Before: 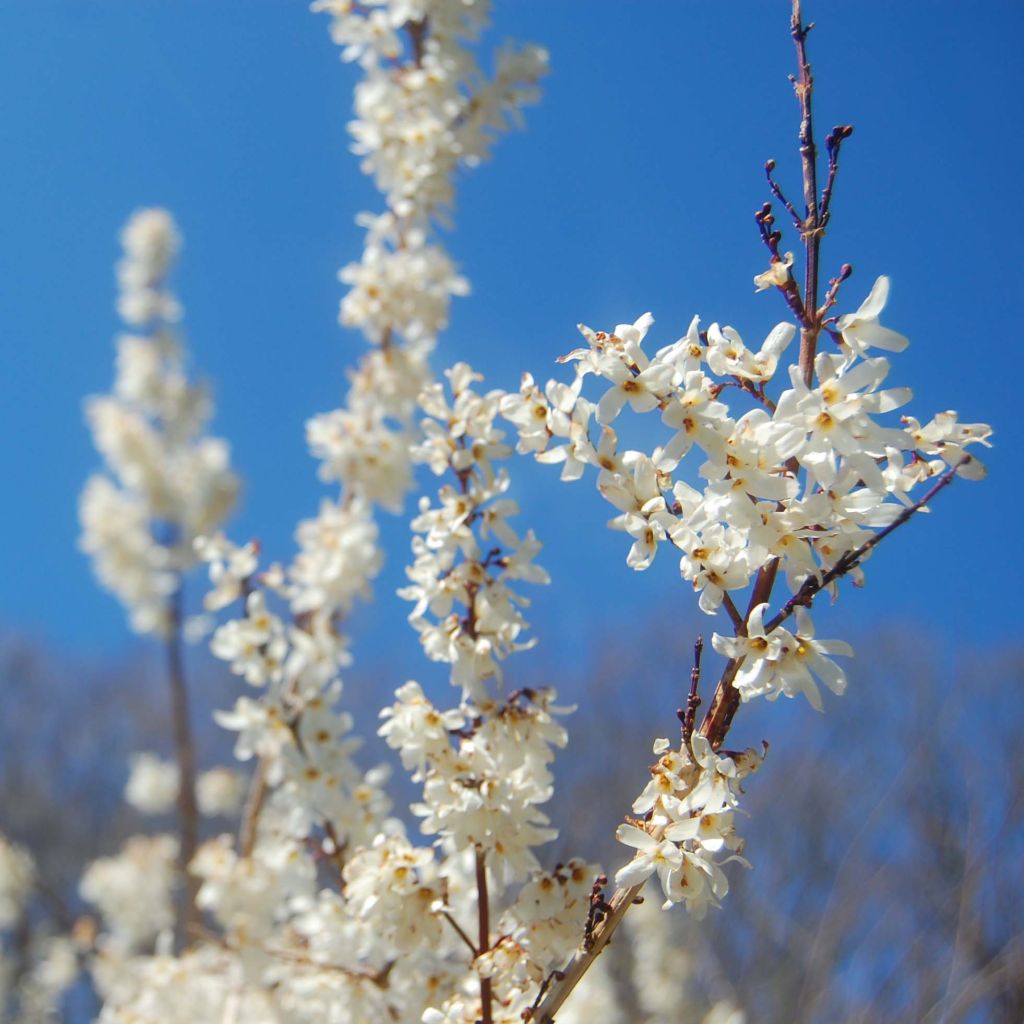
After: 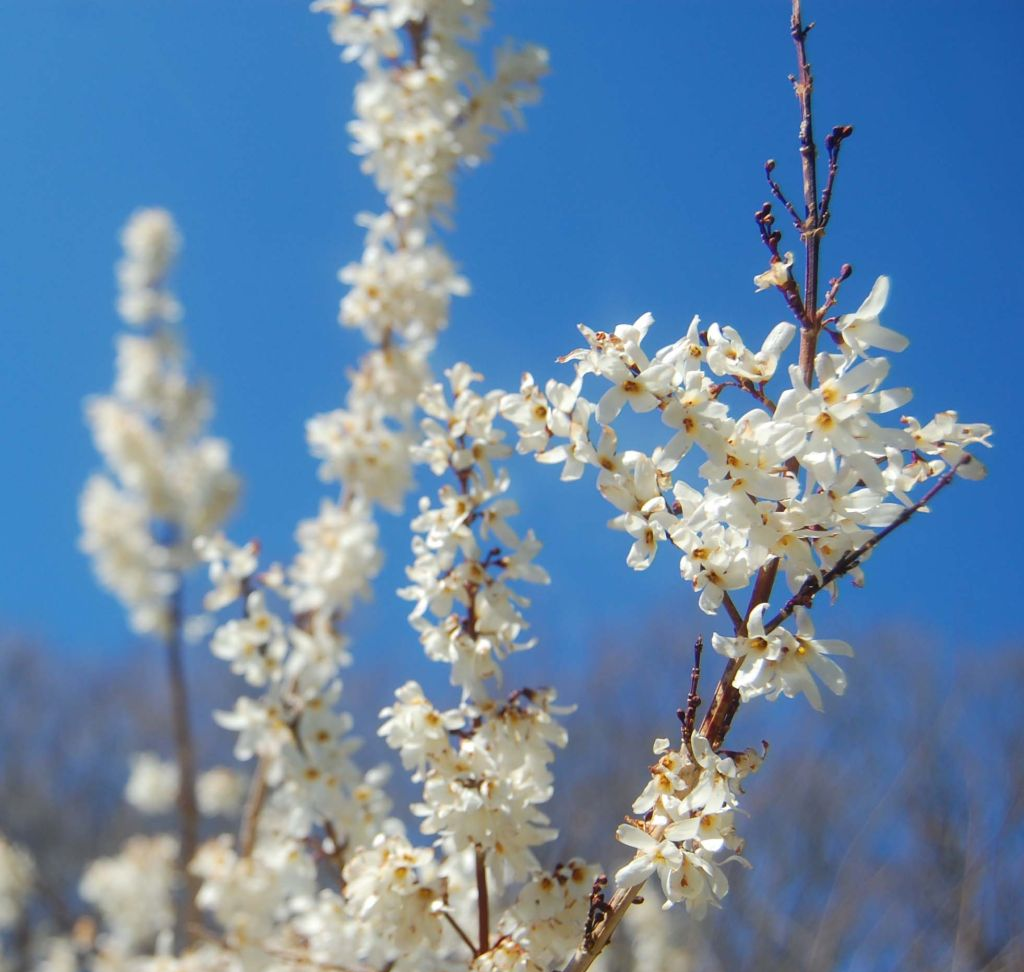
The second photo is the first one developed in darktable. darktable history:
crop and rotate: top 0.008%, bottom 5.069%
